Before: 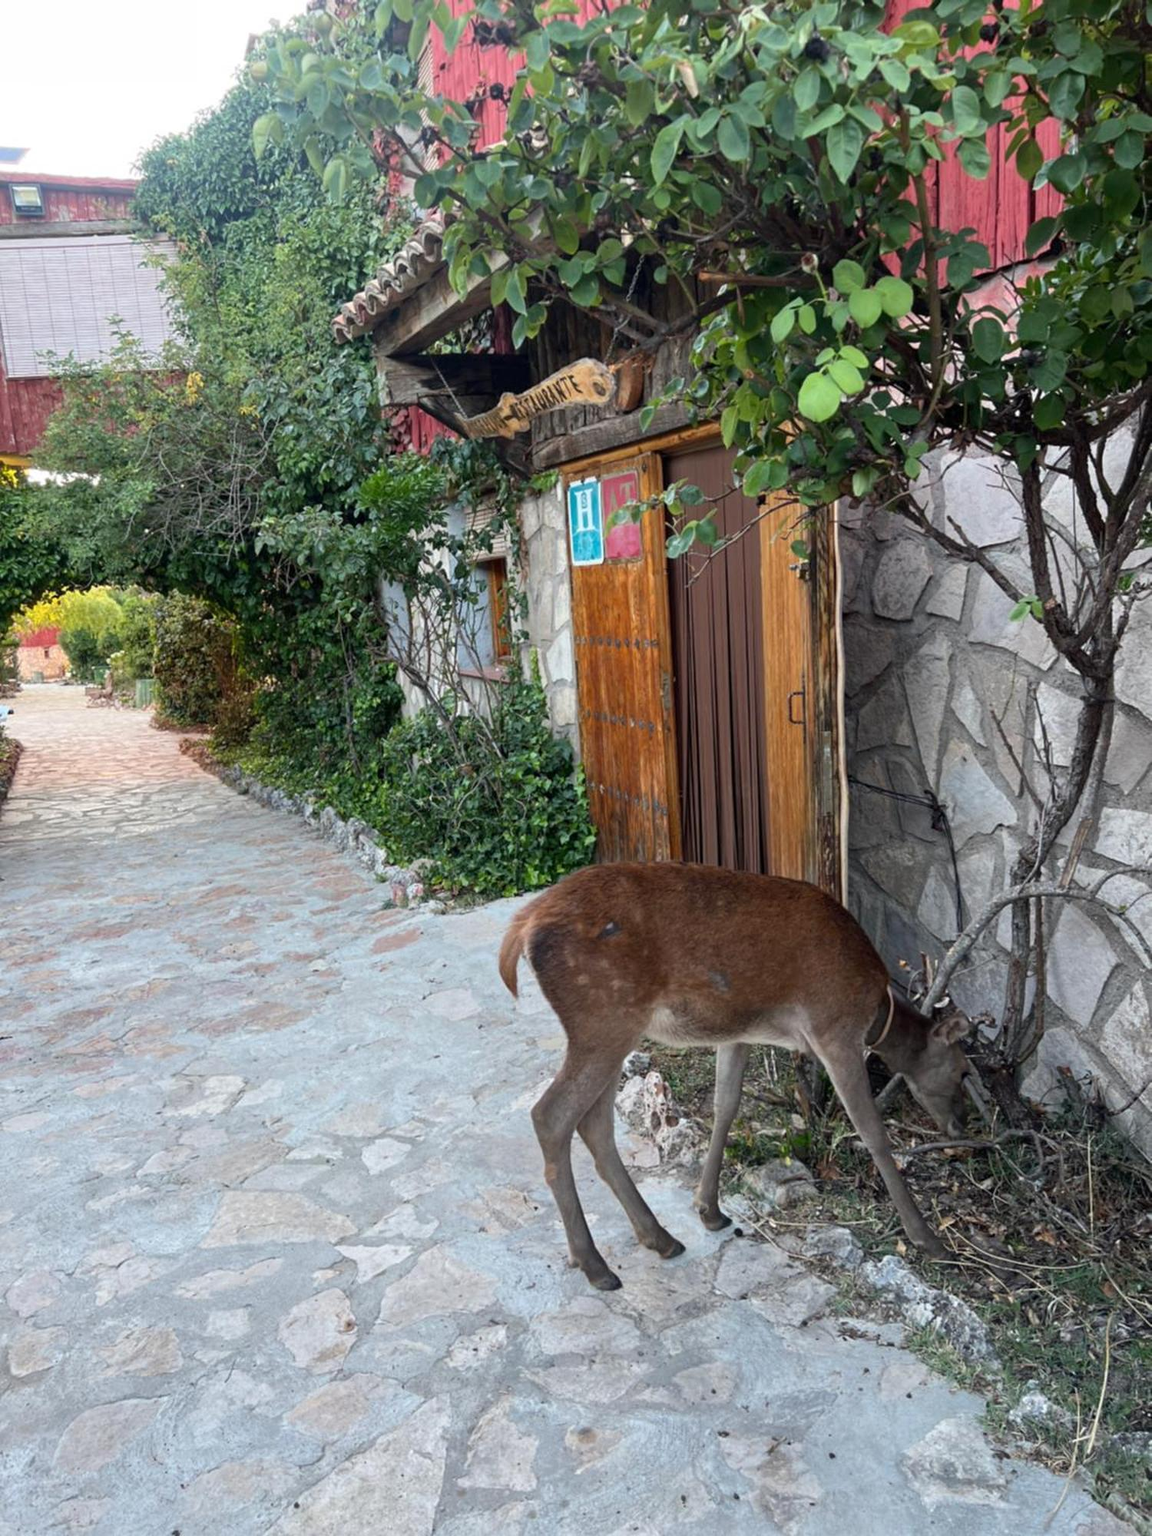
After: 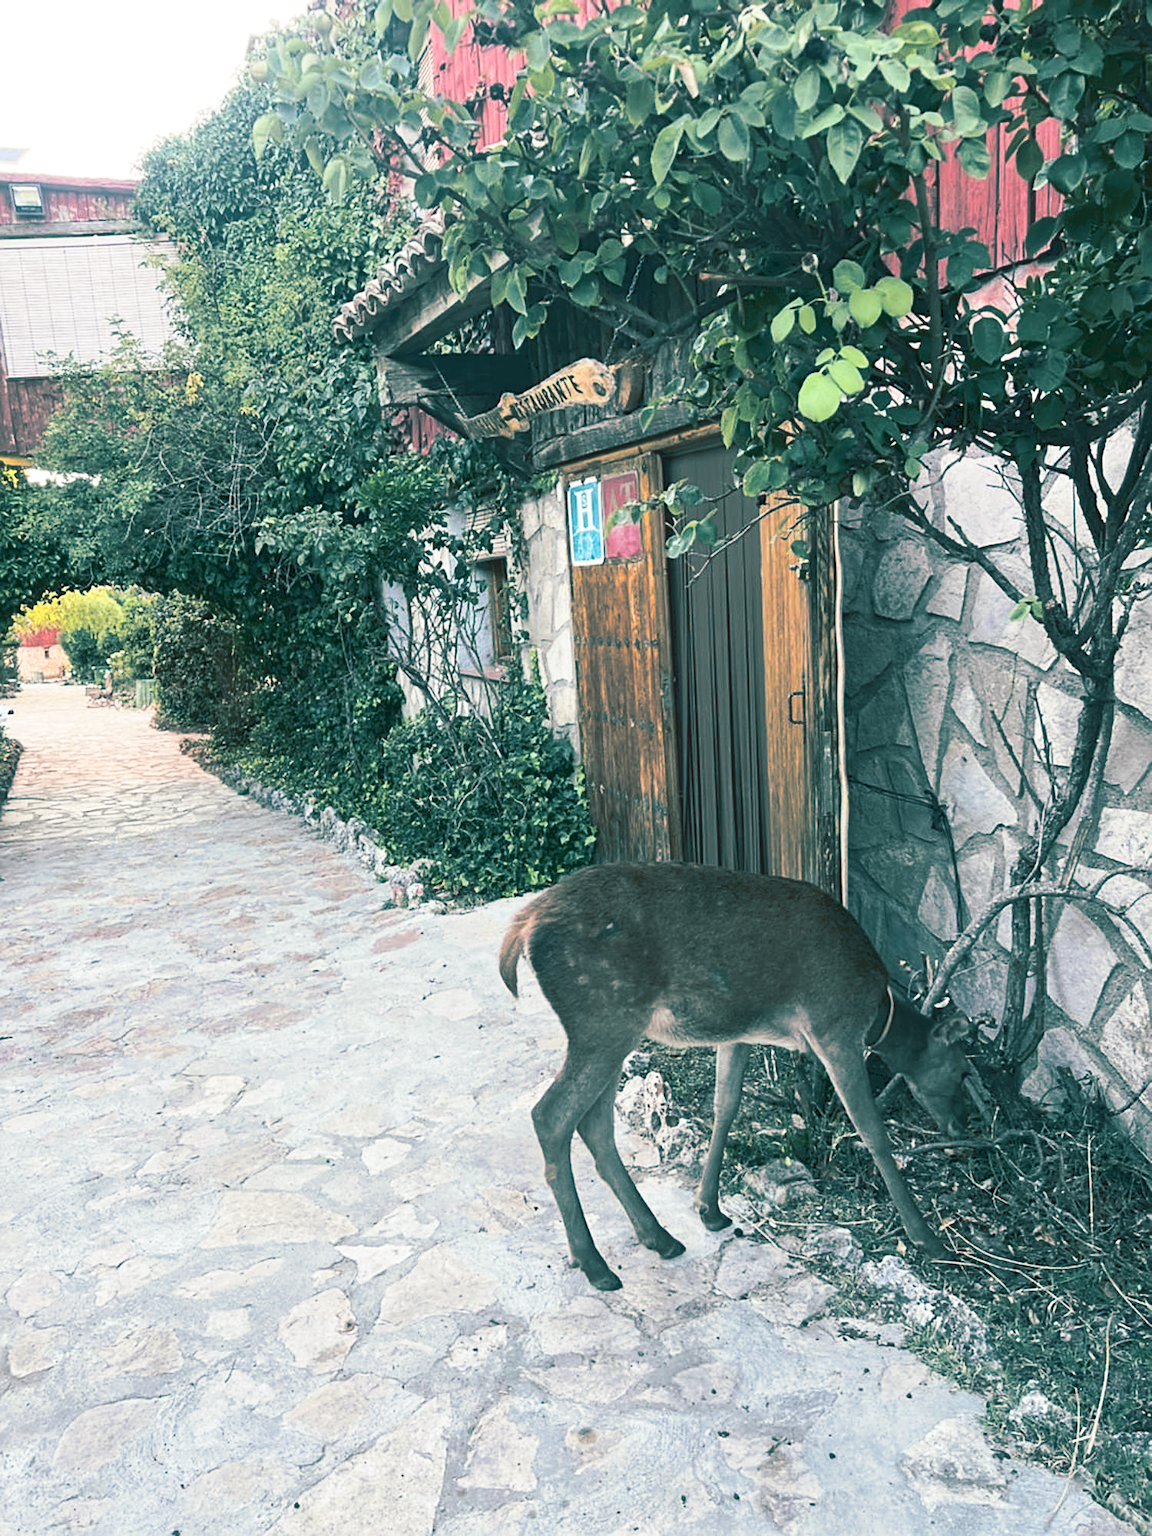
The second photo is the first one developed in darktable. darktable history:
split-toning: shadows › hue 186.43°, highlights › hue 49.29°, compress 30.29%
sharpen: on, module defaults
contrast brightness saturation: contrast 0.28
tone curve: curves: ch0 [(0, 0) (0.003, 0.144) (0.011, 0.149) (0.025, 0.159) (0.044, 0.183) (0.069, 0.207) (0.1, 0.236) (0.136, 0.269) (0.177, 0.303) (0.224, 0.339) (0.277, 0.38) (0.335, 0.428) (0.399, 0.478) (0.468, 0.539) (0.543, 0.604) (0.623, 0.679) (0.709, 0.755) (0.801, 0.836) (0.898, 0.918) (1, 1)], preserve colors none
